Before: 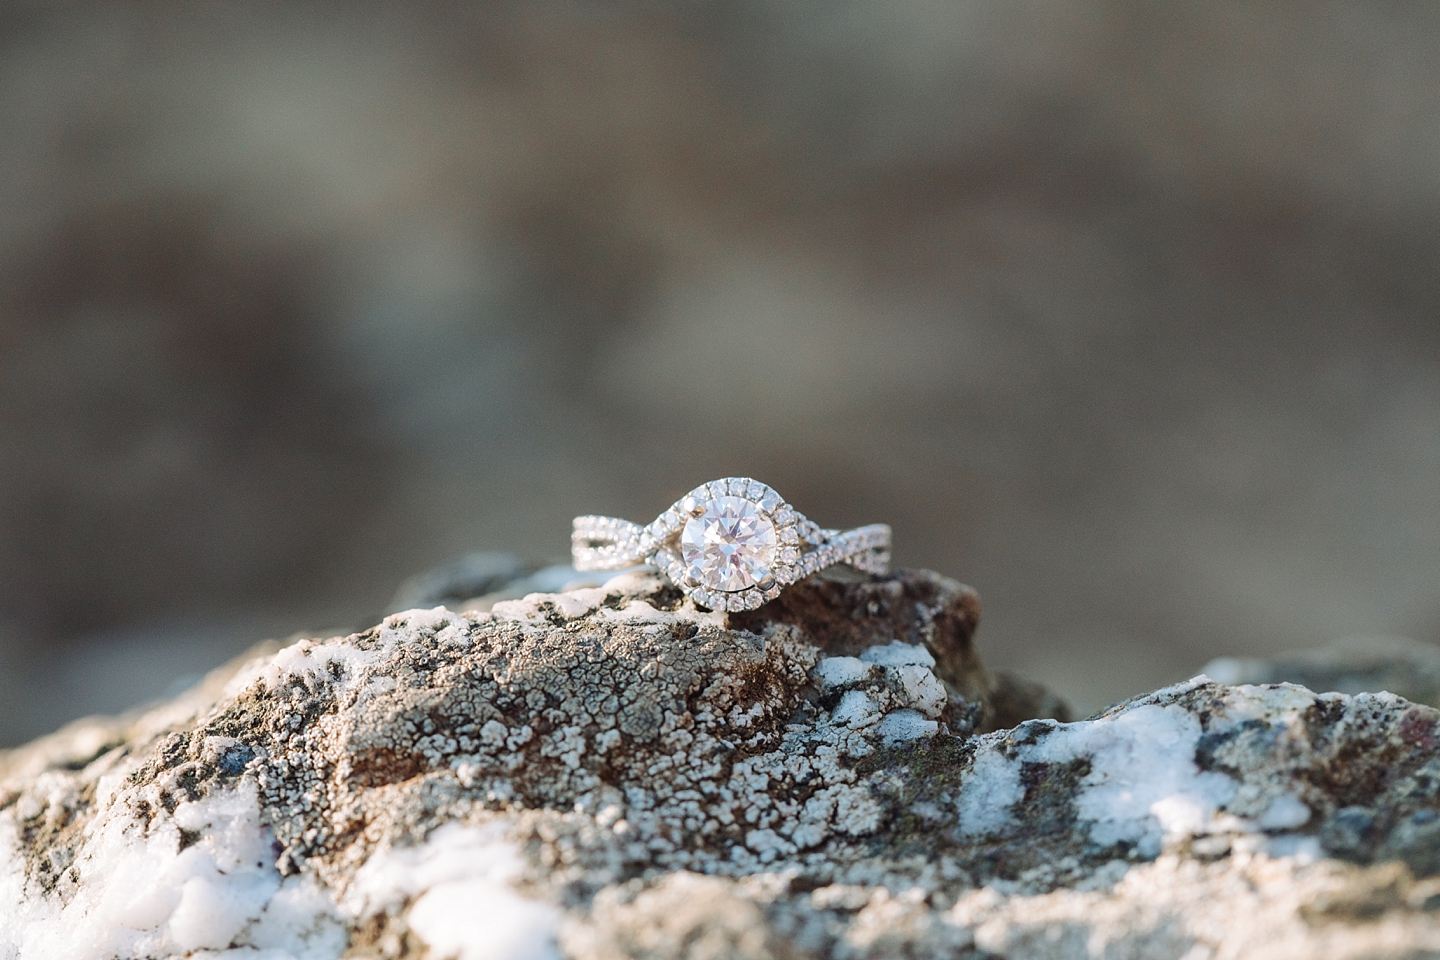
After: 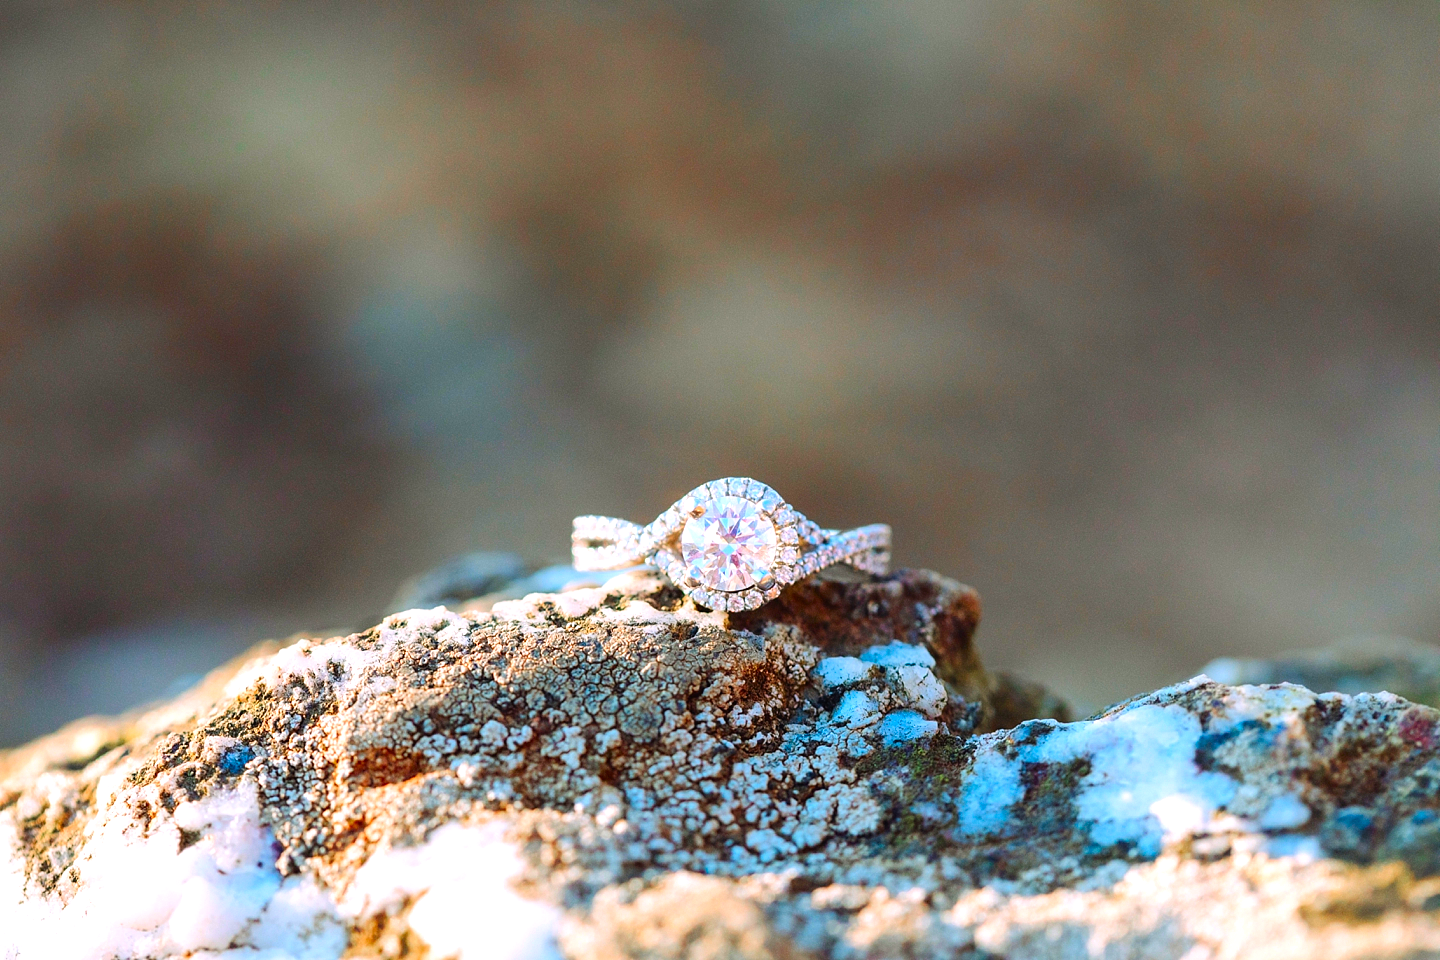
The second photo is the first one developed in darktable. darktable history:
tone equalizer: -8 EV -0.384 EV, -7 EV -0.406 EV, -6 EV -0.342 EV, -5 EV -0.183 EV, -3 EV 0.228 EV, -2 EV 0.349 EV, -1 EV 0.383 EV, +0 EV 0.414 EV
color correction: highlights a* 1.55, highlights b* -1.8, saturation 2.45
